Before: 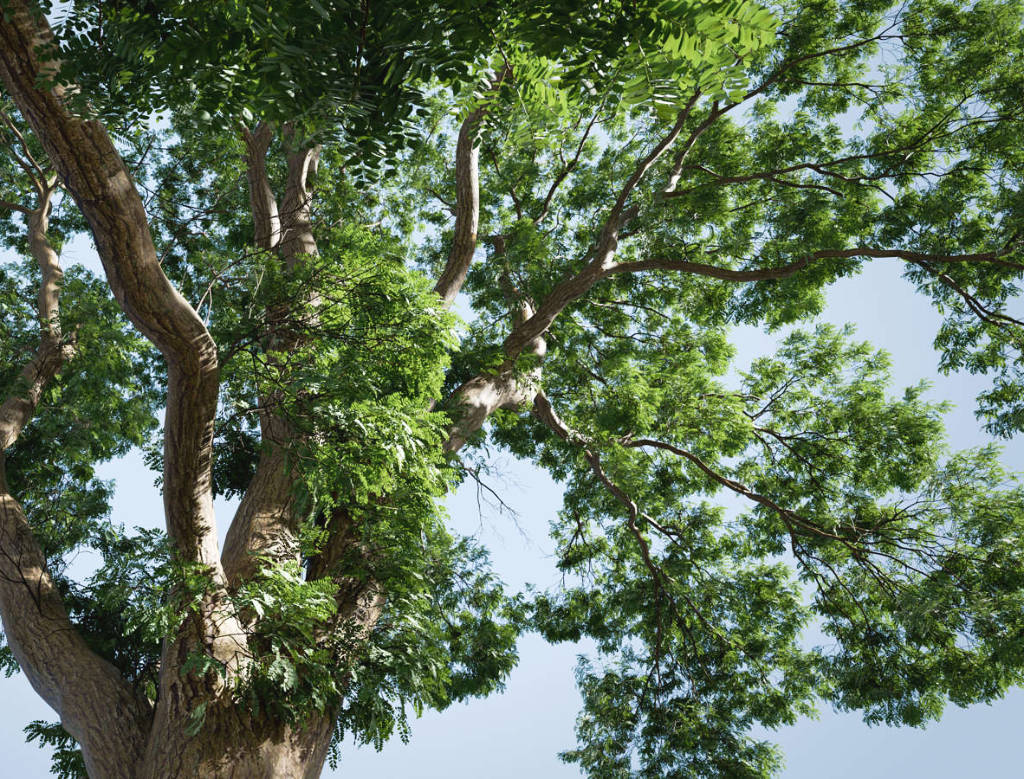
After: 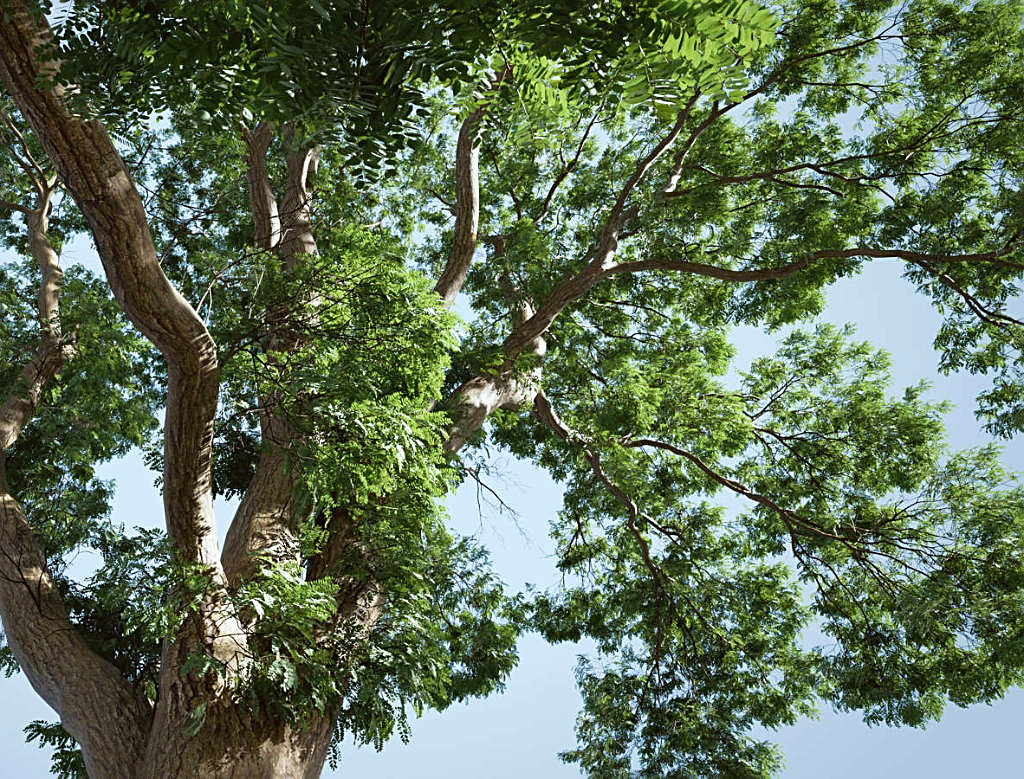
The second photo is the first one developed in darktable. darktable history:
sharpen: on, module defaults
color correction: highlights a* -2.73, highlights b* -2.09, shadows a* 2.41, shadows b* 2.73
